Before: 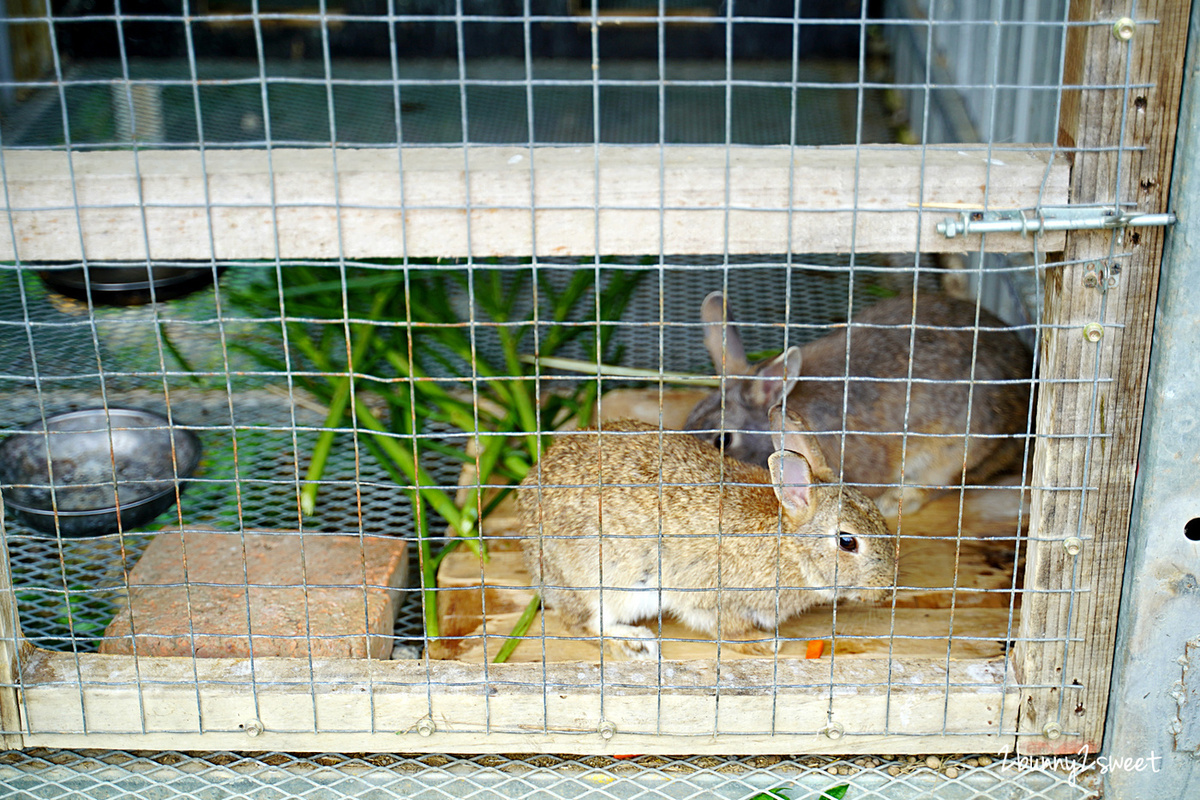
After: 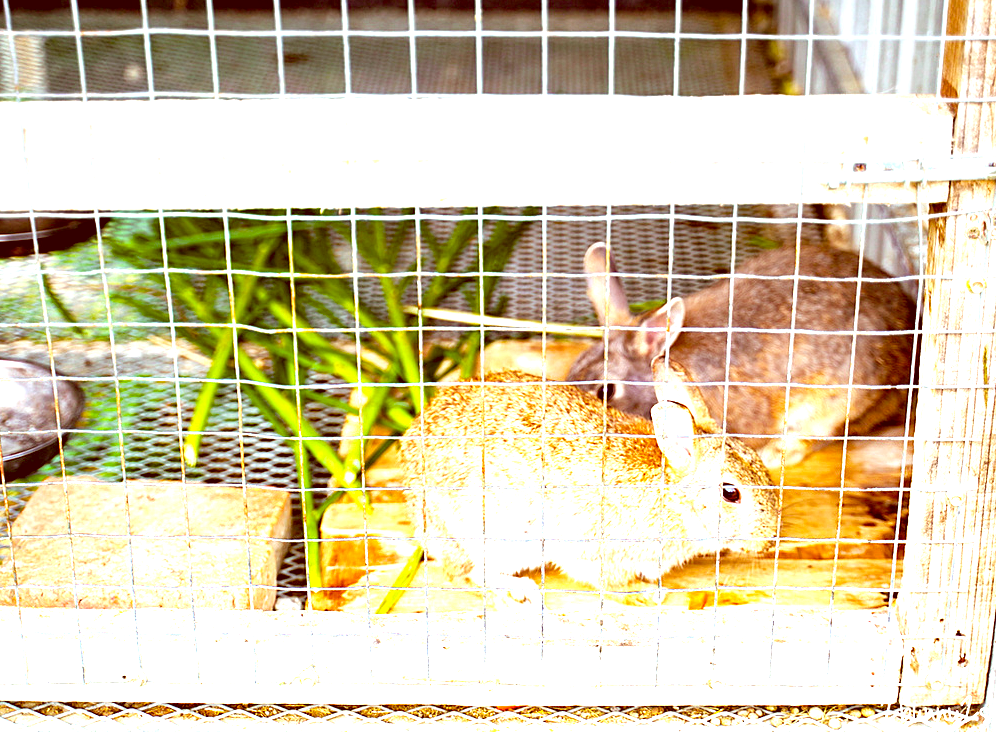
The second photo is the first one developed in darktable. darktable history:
crop: left 9.808%, top 6.207%, right 7.176%, bottom 2.255%
color correction: highlights a* 9.2, highlights b* 8.99, shadows a* 39.46, shadows b* 39.93, saturation 0.793
color balance rgb: global offset › luminance -0.895%, perceptual saturation grading › global saturation 30.764%, perceptual brilliance grading › global brilliance 4.806%, global vibrance 14.2%
exposure: exposure 1.524 EV, compensate highlight preservation false
